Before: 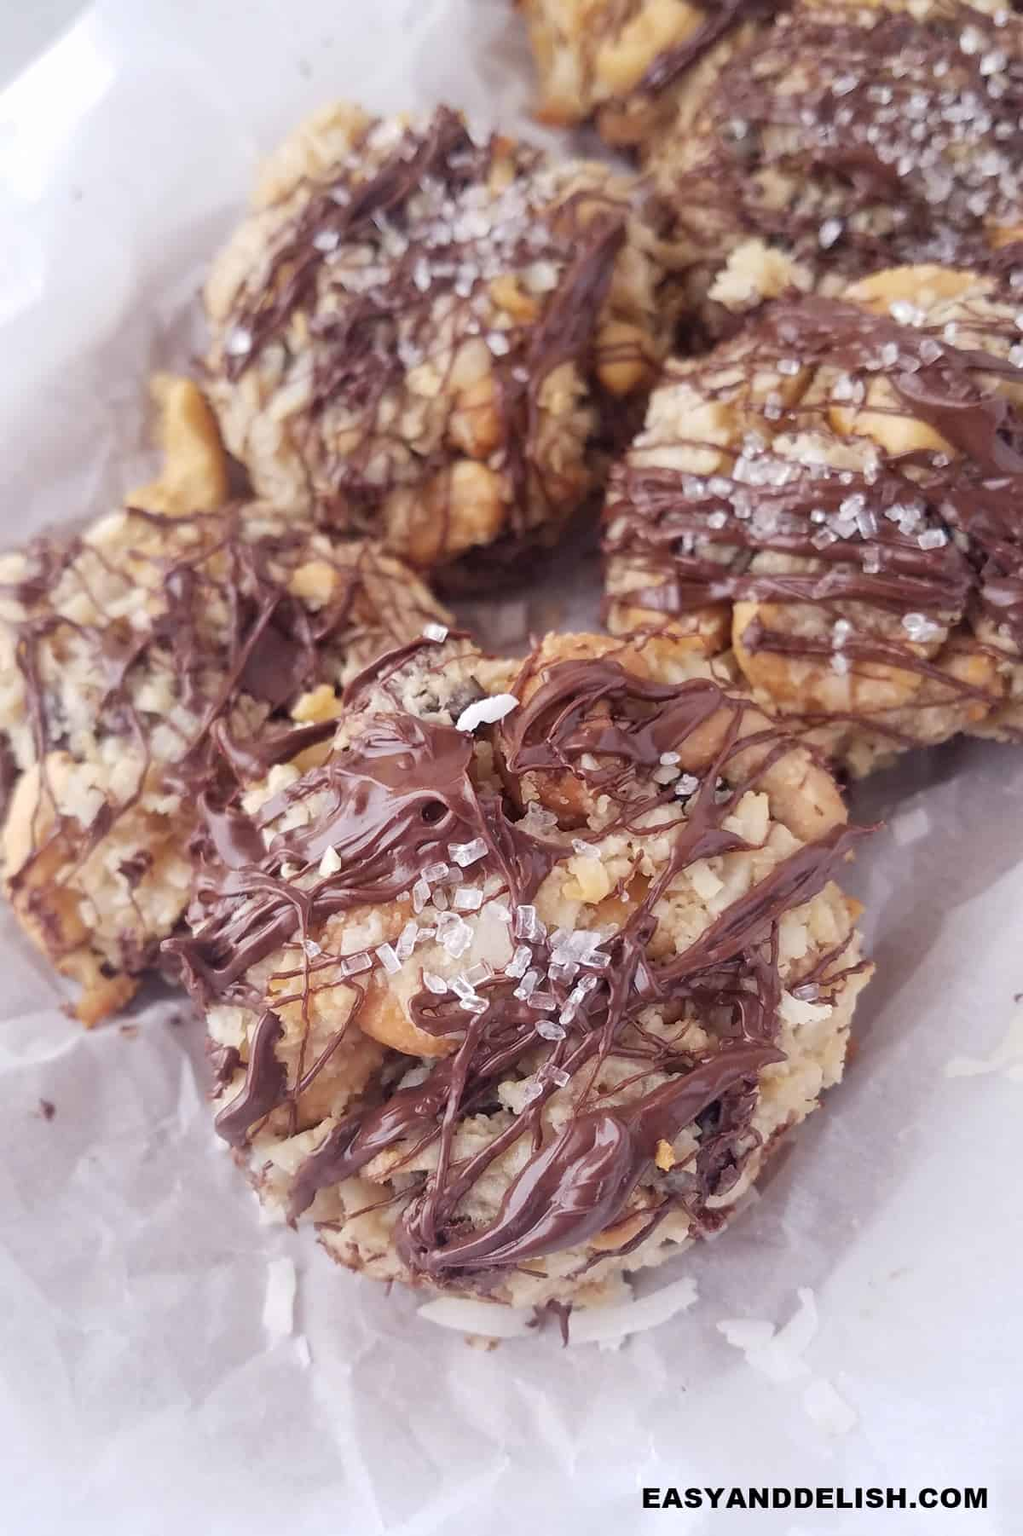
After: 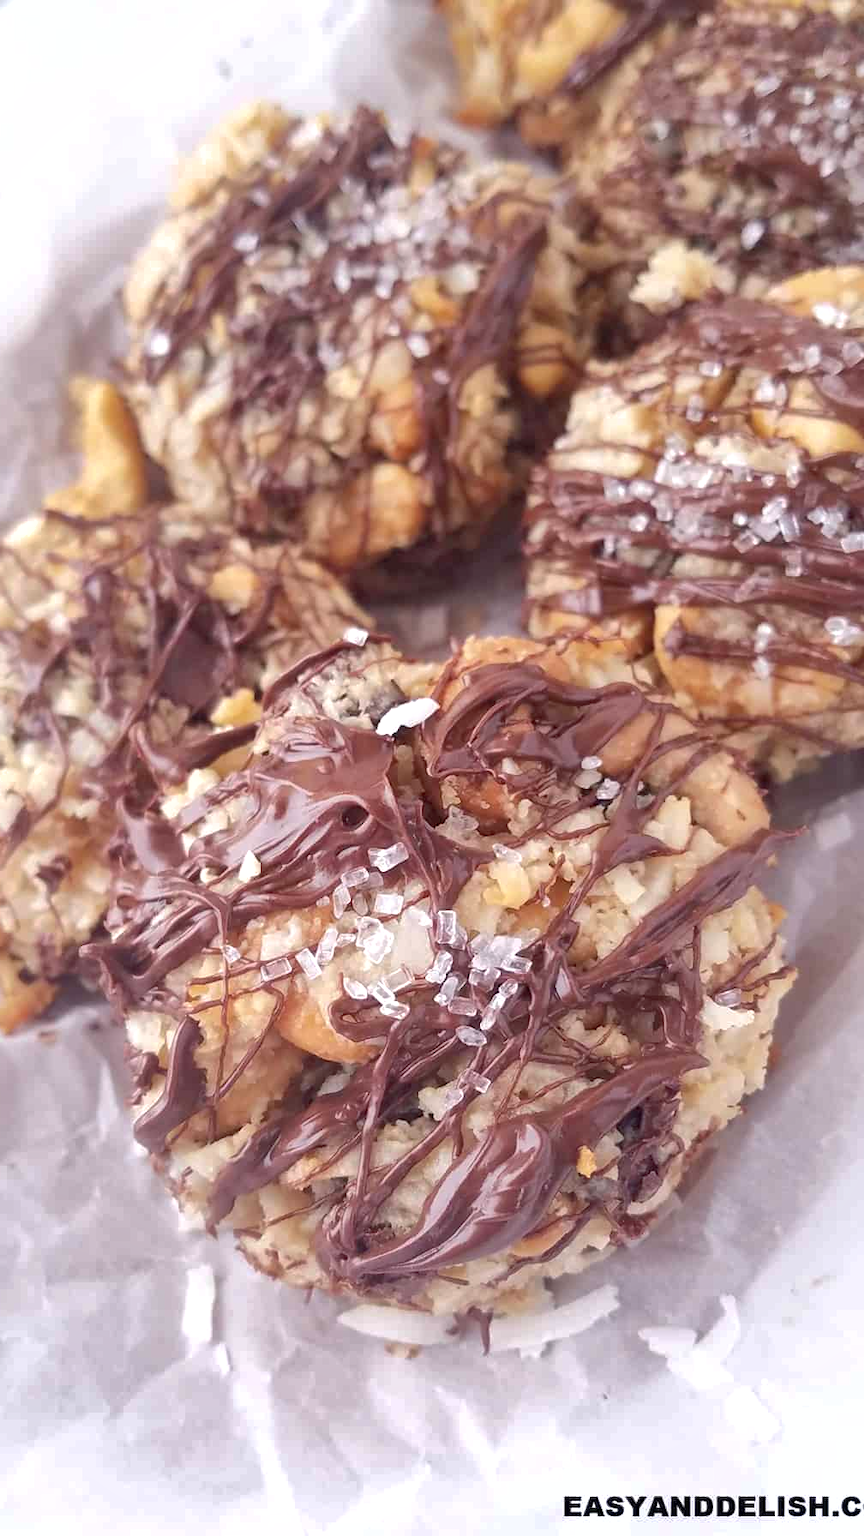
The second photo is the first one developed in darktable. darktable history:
shadows and highlights: on, module defaults
local contrast: mode bilateral grid, contrast 15, coarseness 36, detail 105%, midtone range 0.2
exposure: exposure 0.367 EV, compensate highlight preservation false
crop: left 8.026%, right 7.374%
